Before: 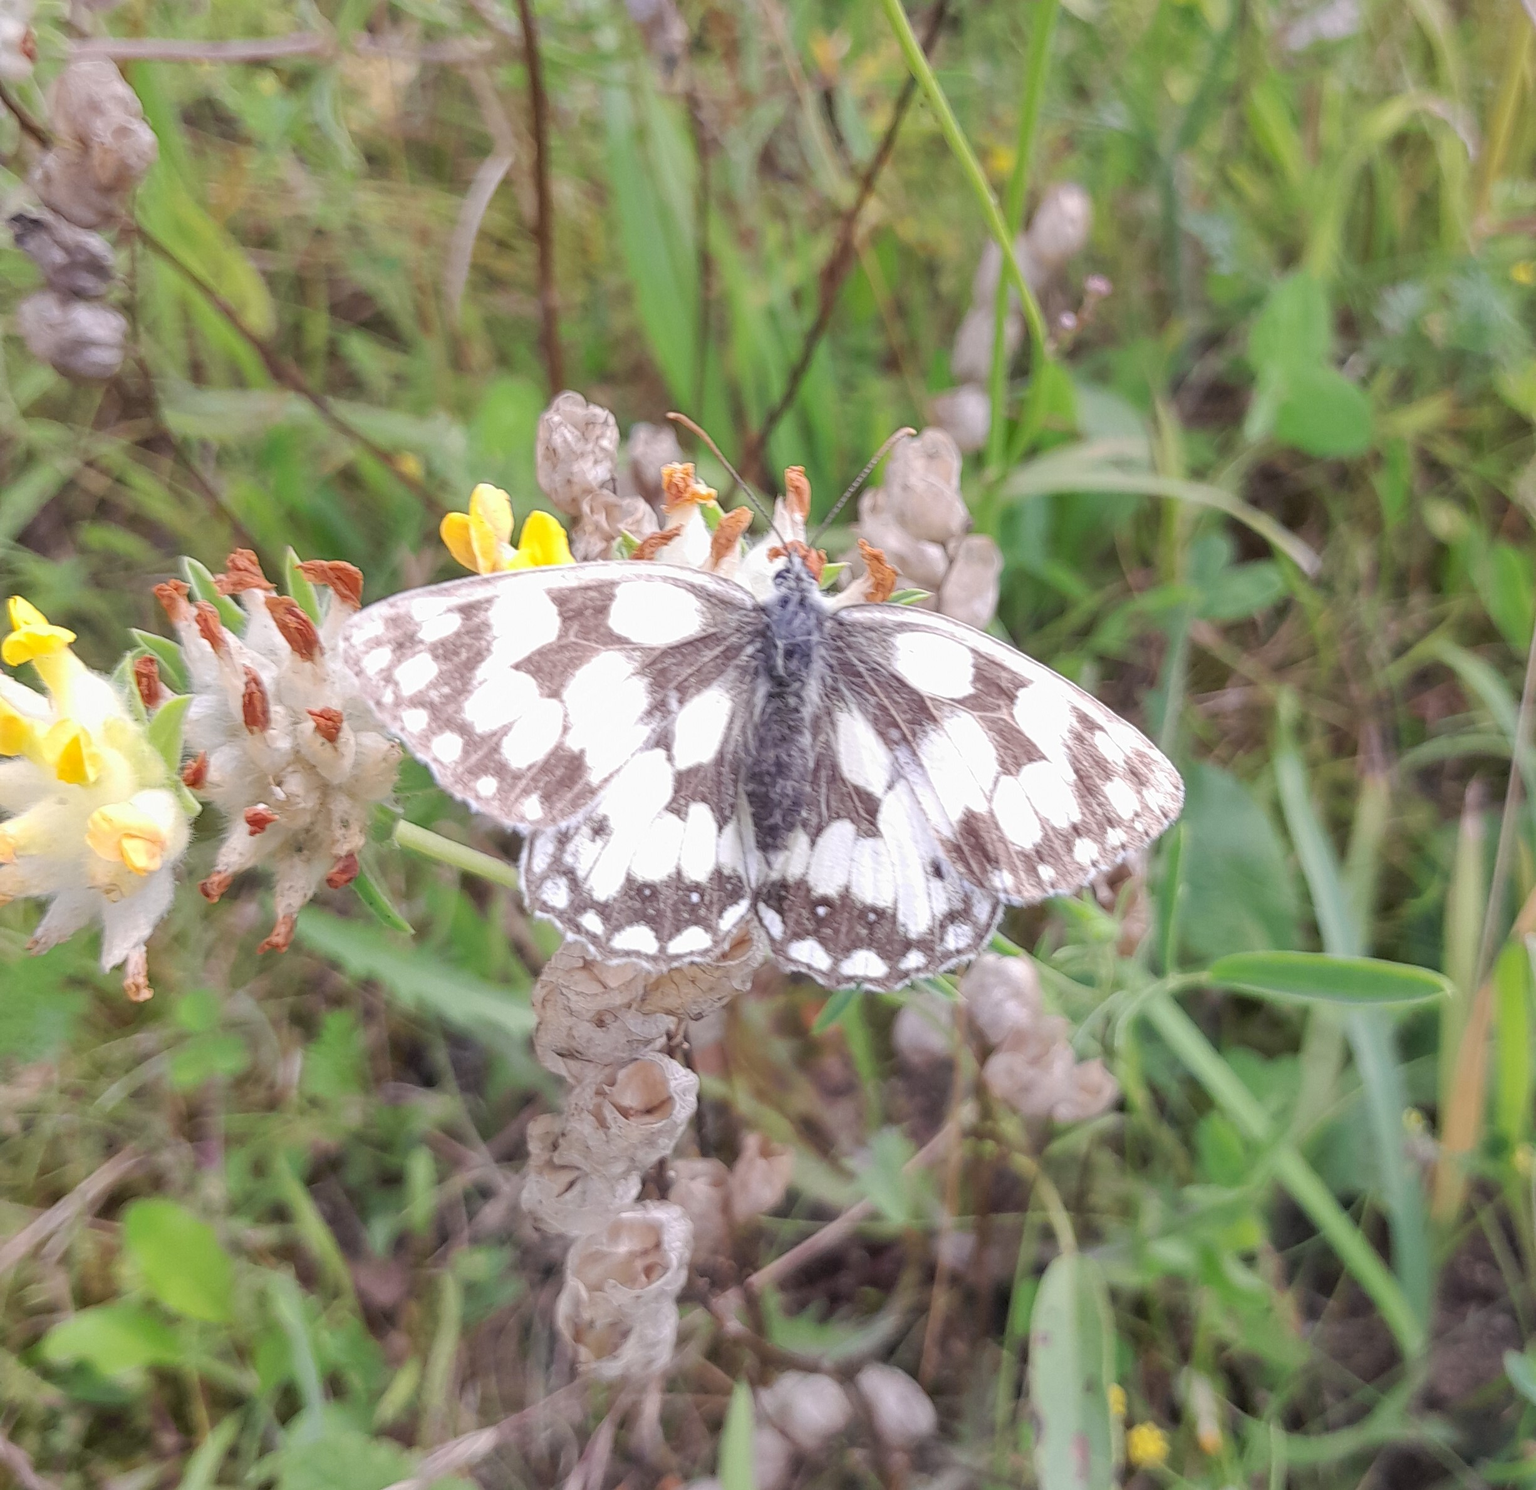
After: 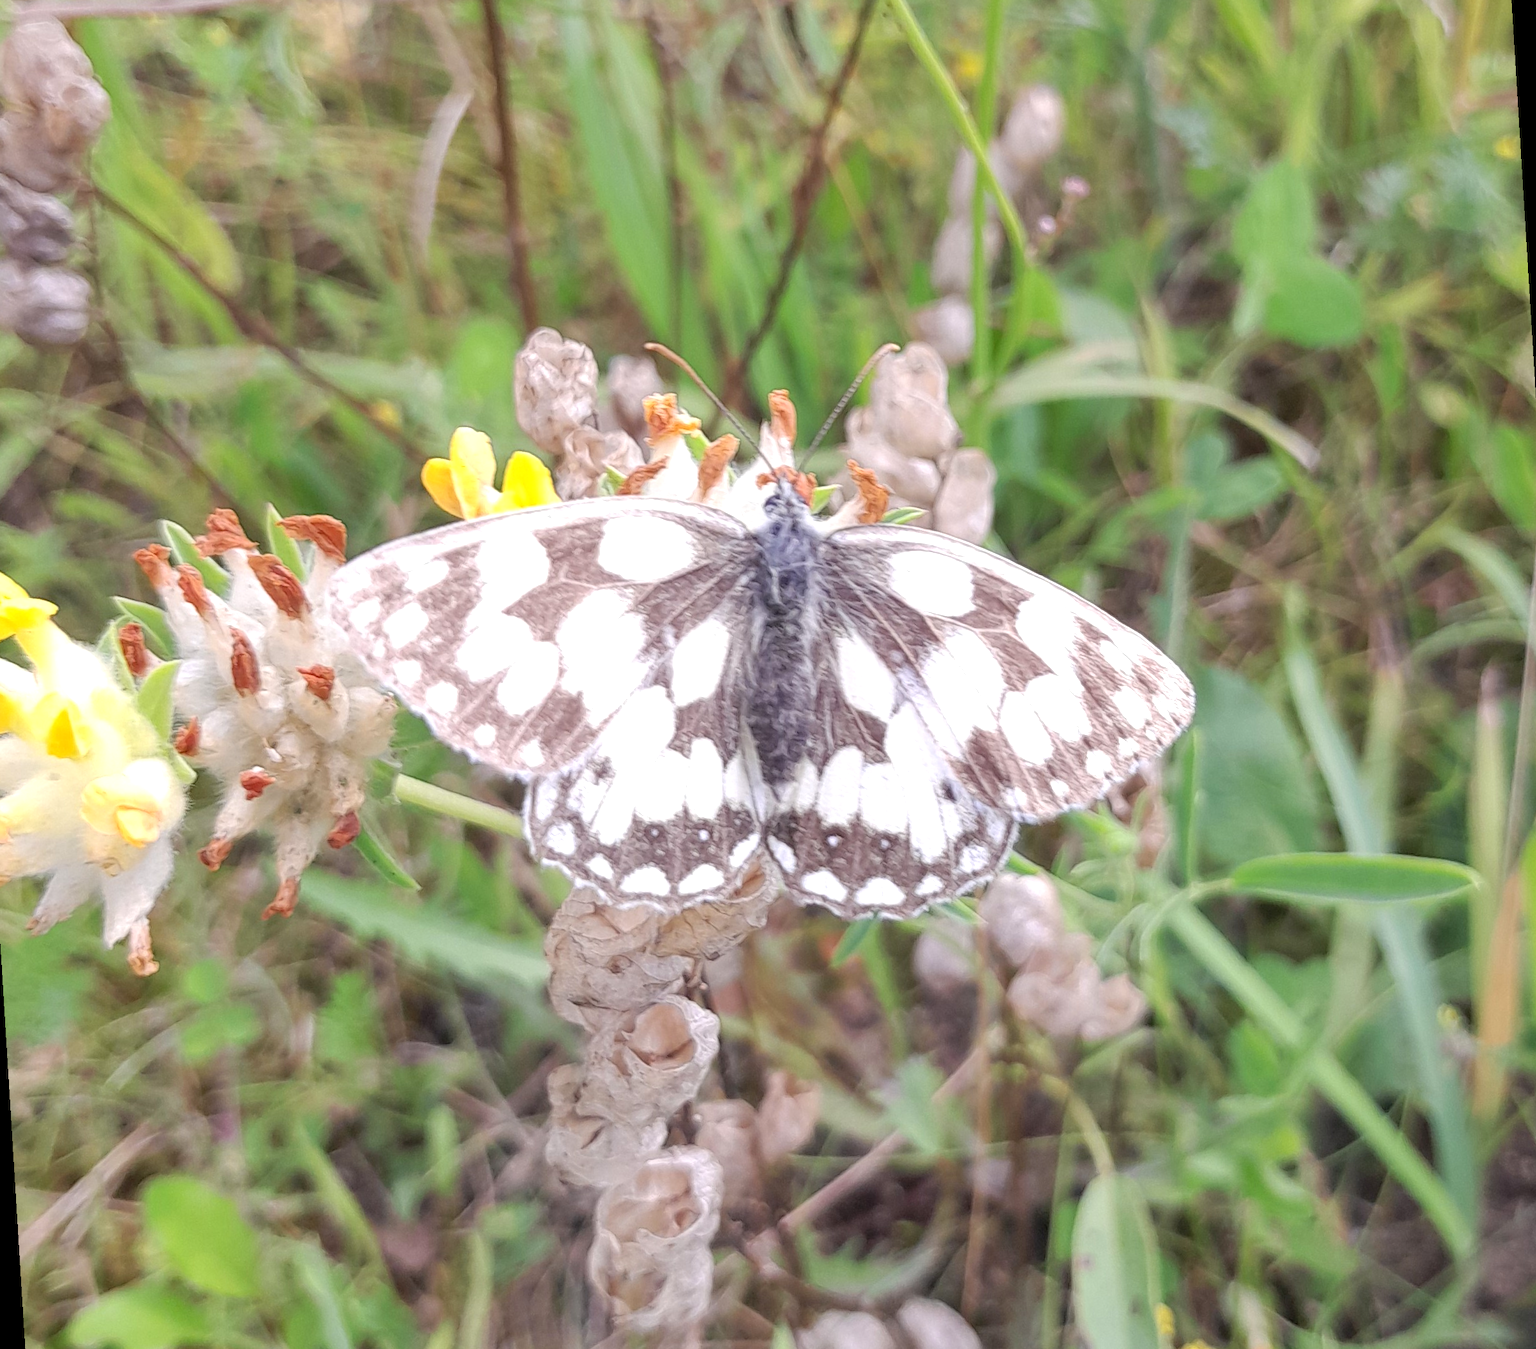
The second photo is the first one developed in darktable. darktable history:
rotate and perspective: rotation -3.52°, crop left 0.036, crop right 0.964, crop top 0.081, crop bottom 0.919
exposure: exposure 0.3 EV, compensate highlight preservation false
white balance: emerald 1
